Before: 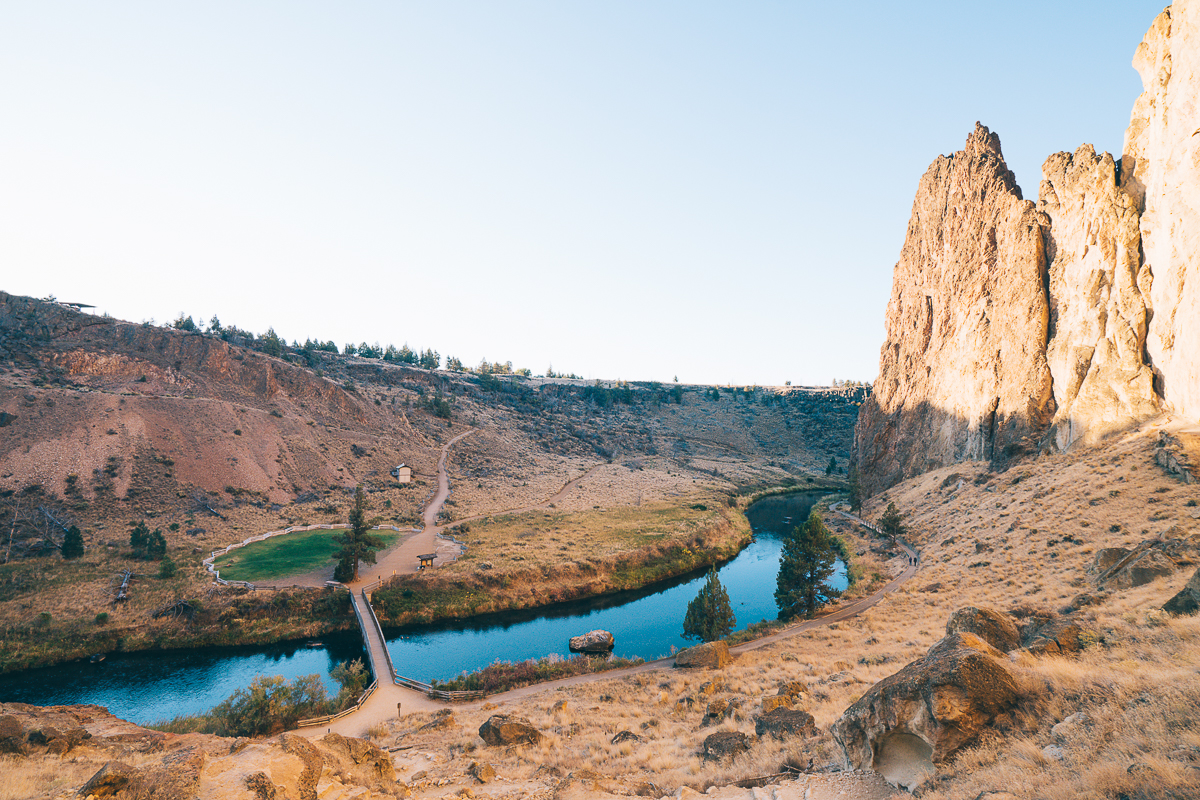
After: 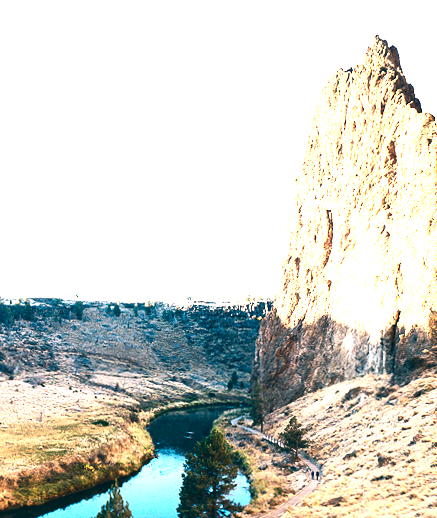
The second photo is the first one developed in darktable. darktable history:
rotate and perspective: rotation -0.45°, automatic cropping original format, crop left 0.008, crop right 0.992, crop top 0.012, crop bottom 0.988
crop and rotate: left 49.936%, top 10.094%, right 13.136%, bottom 24.256%
levels: levels [0, 0.374, 0.749]
contrast brightness saturation: contrast 0.28
